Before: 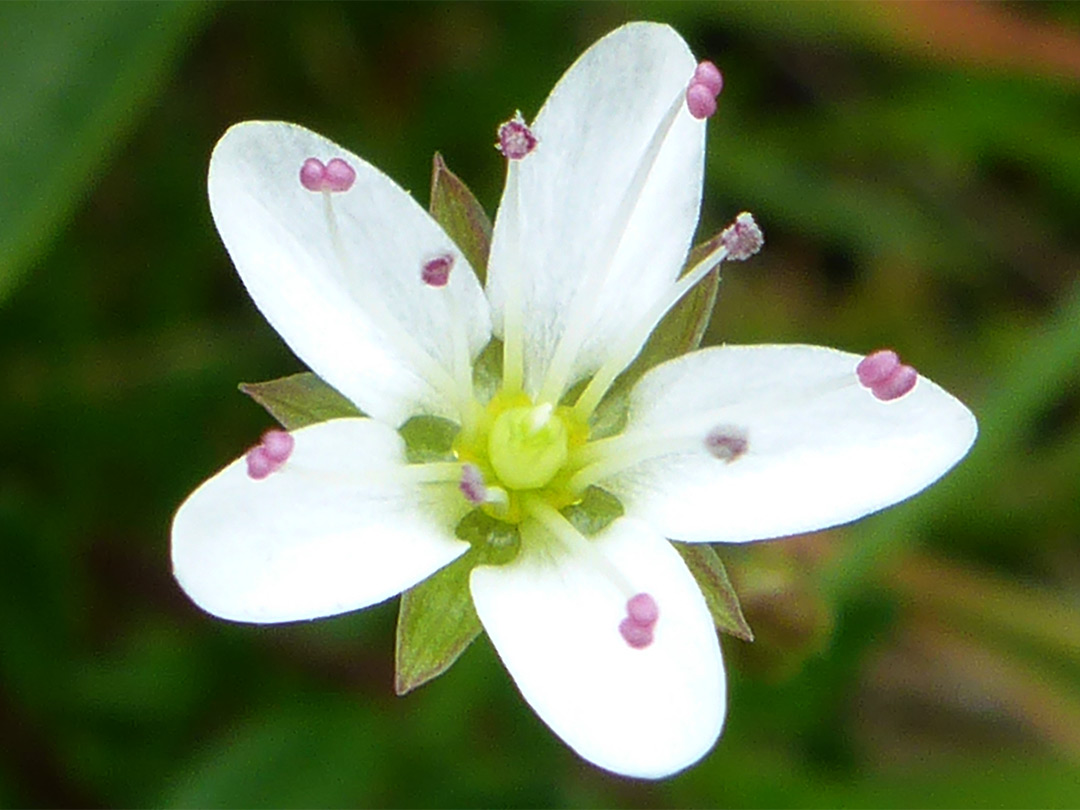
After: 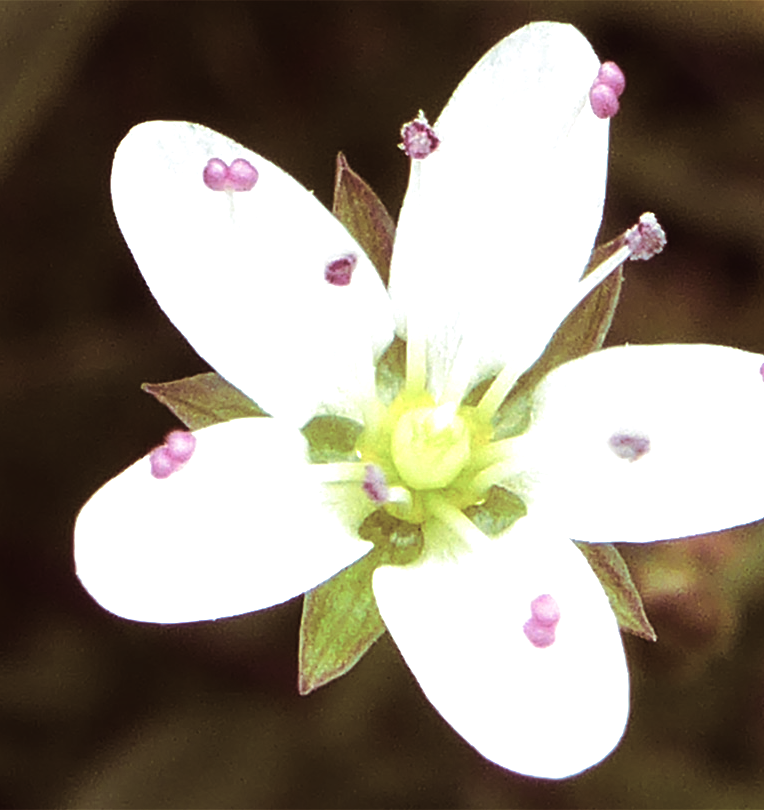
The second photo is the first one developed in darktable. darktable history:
crop and rotate: left 9.061%, right 20.142%
white balance: emerald 1
color balance rgb: shadows lift › chroma 2%, shadows lift › hue 135.47°, highlights gain › chroma 2%, highlights gain › hue 291.01°, global offset › luminance 0.5%, perceptual saturation grading › global saturation -10.8%, perceptual saturation grading › highlights -26.83%, perceptual saturation grading › shadows 21.25%, perceptual brilliance grading › highlights 17.77%, perceptual brilliance grading › mid-tones 31.71%, perceptual brilliance grading › shadows -31.01%, global vibrance 24.91%
split-toning: on, module defaults
